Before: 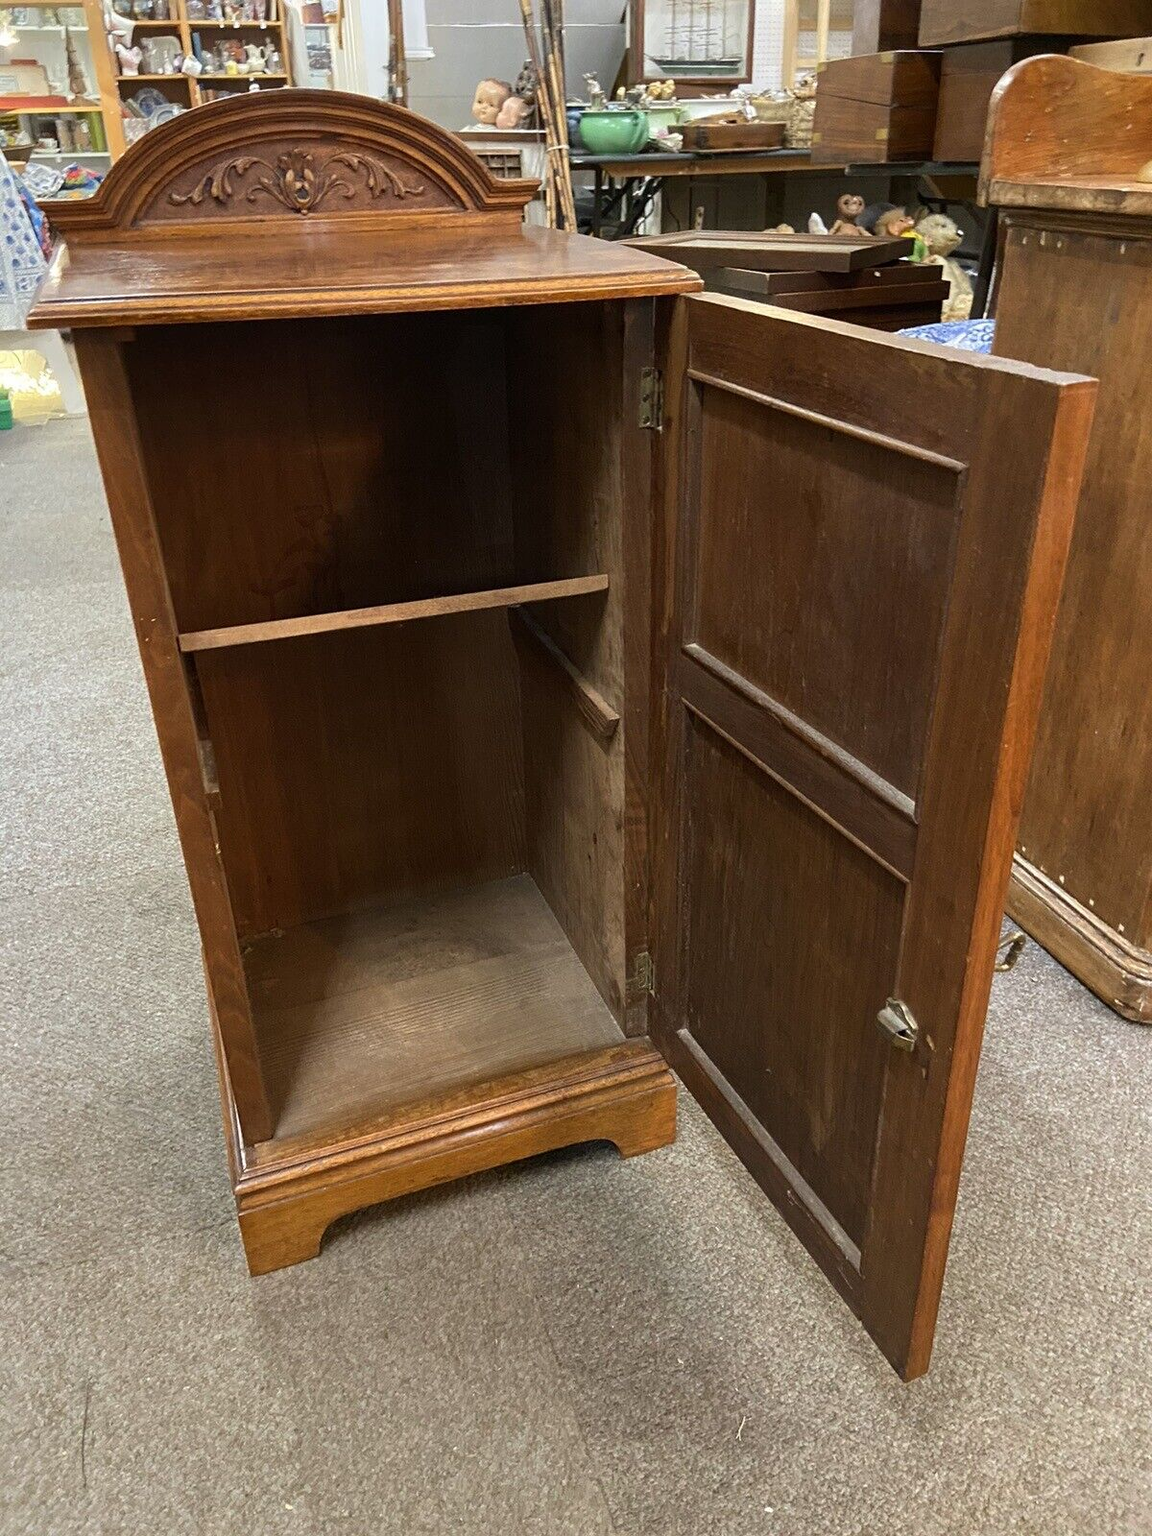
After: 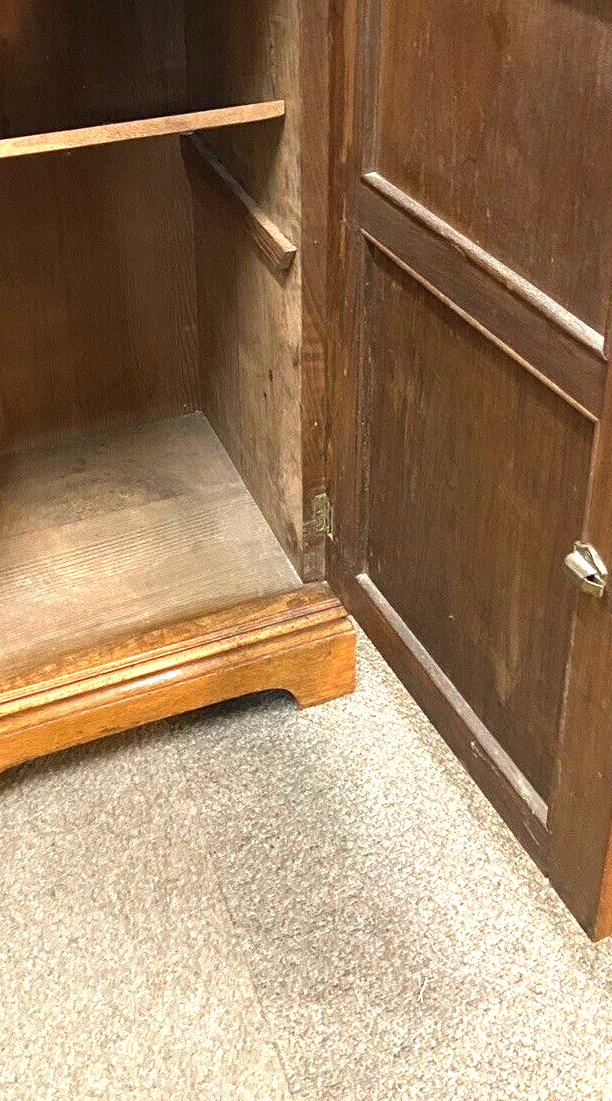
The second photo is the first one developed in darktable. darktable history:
crop and rotate: left 29.093%, top 31.16%, right 19.866%
exposure: black level correction 0, exposure 1.451 EV, compensate highlight preservation false
